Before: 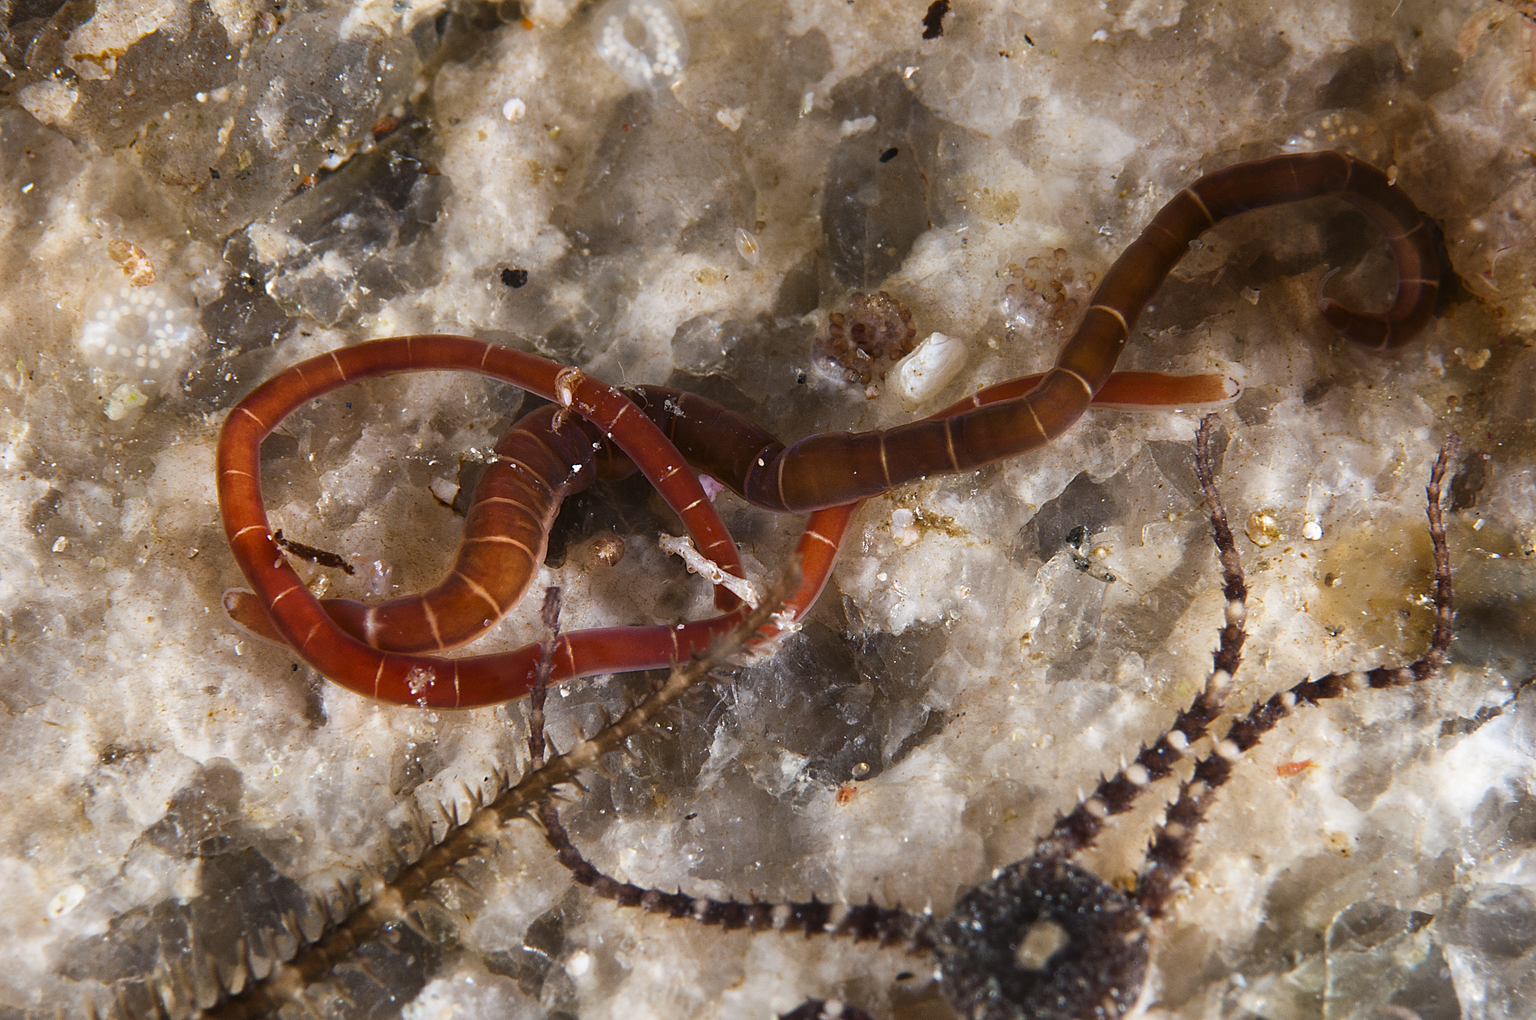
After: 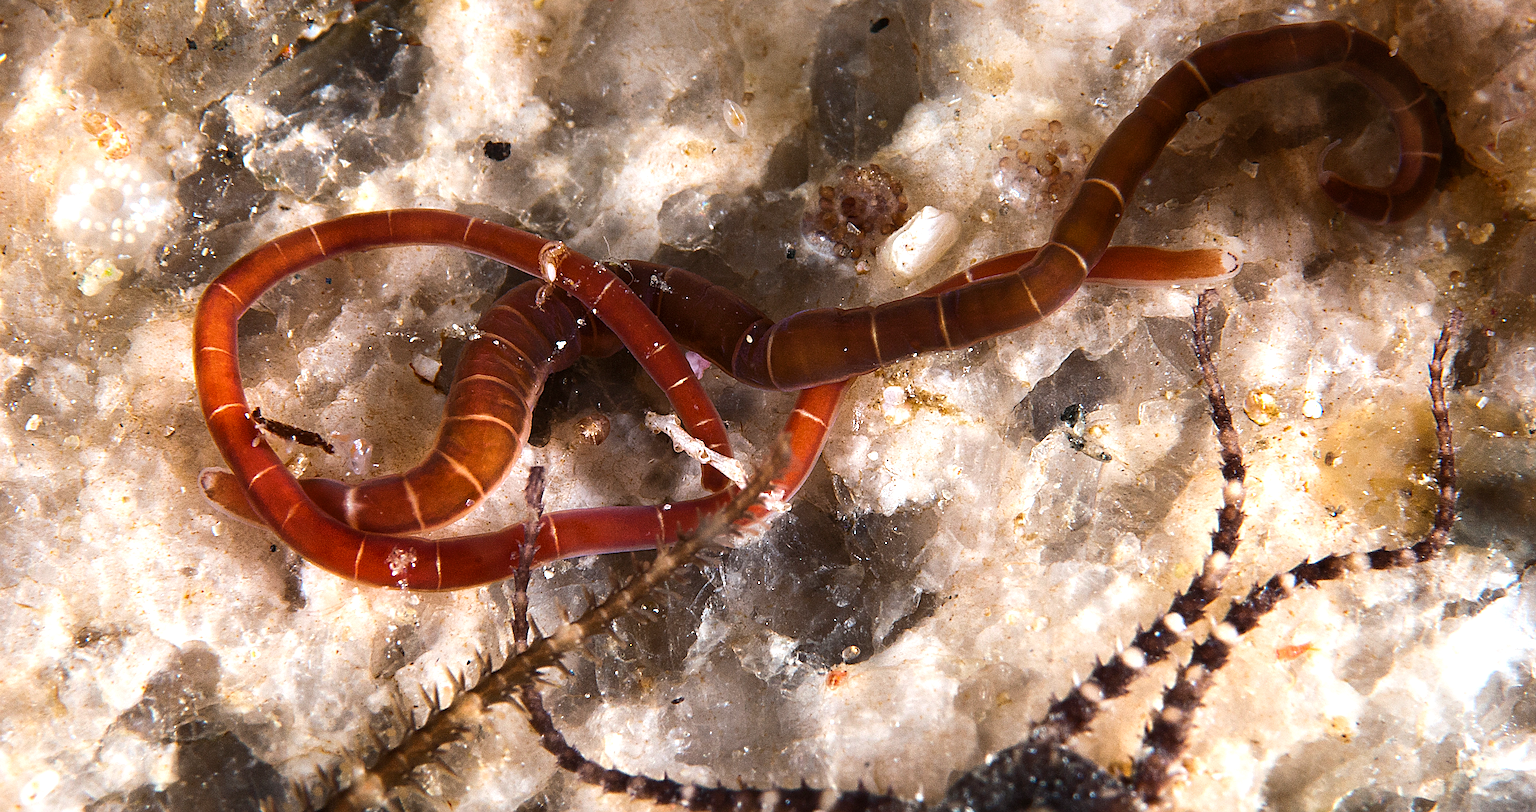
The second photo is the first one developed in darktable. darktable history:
crop and rotate: left 1.814%, top 12.818%, right 0.25%, bottom 9.225%
tone equalizer: -8 EV 0.001 EV, -7 EV -0.002 EV, -6 EV 0.002 EV, -5 EV -0.03 EV, -4 EV -0.116 EV, -3 EV -0.169 EV, -2 EV 0.24 EV, -1 EV 0.702 EV, +0 EV 0.493 EV
sharpen: on, module defaults
